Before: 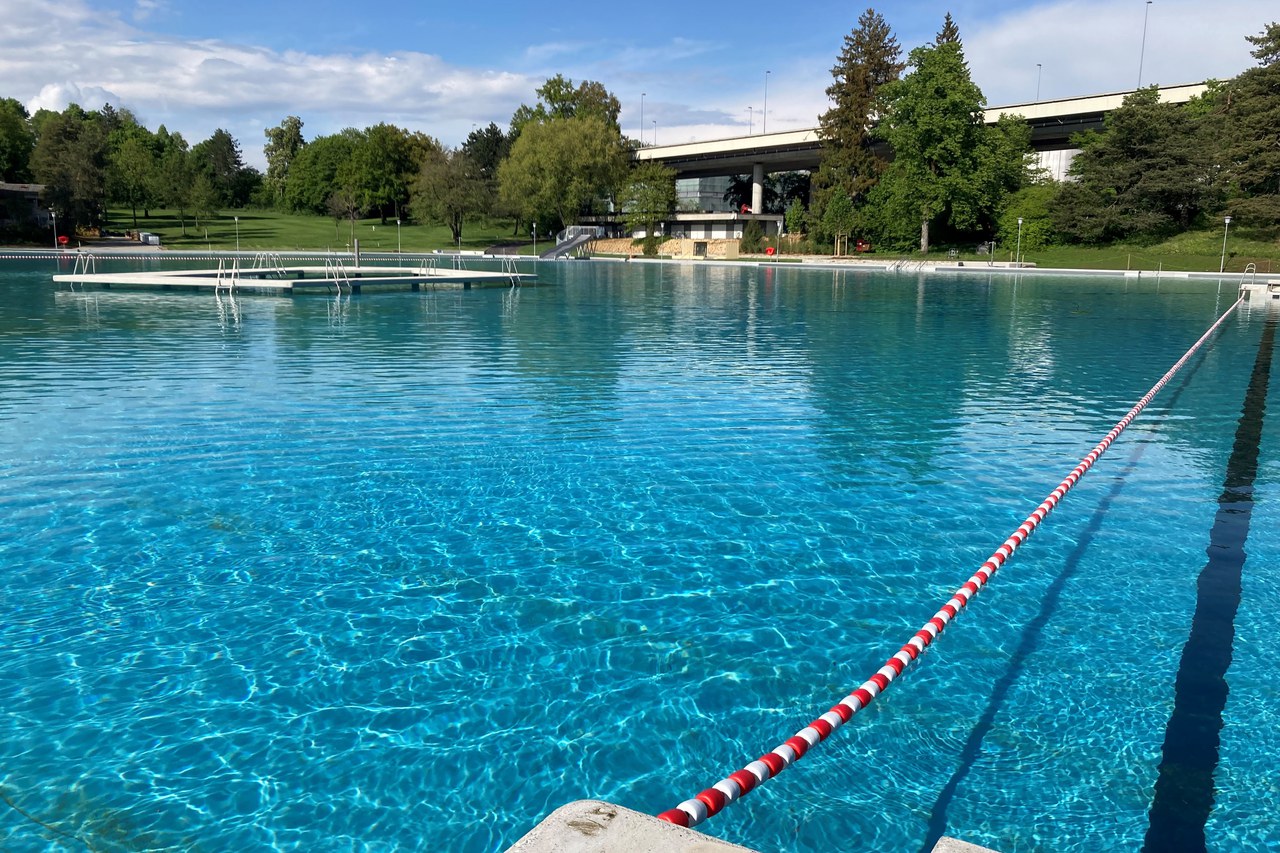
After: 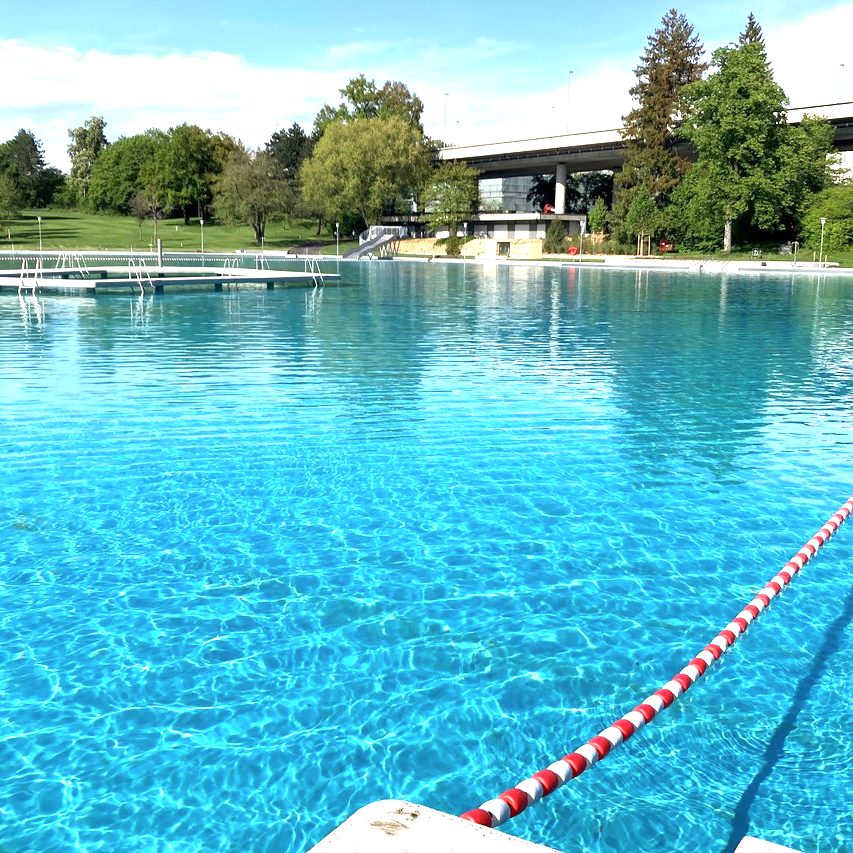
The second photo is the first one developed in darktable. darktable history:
shadows and highlights: shadows -12.5, white point adjustment 4, highlights 28.33
crop and rotate: left 15.446%, right 17.836%
exposure: exposure 1 EV, compensate highlight preservation false
